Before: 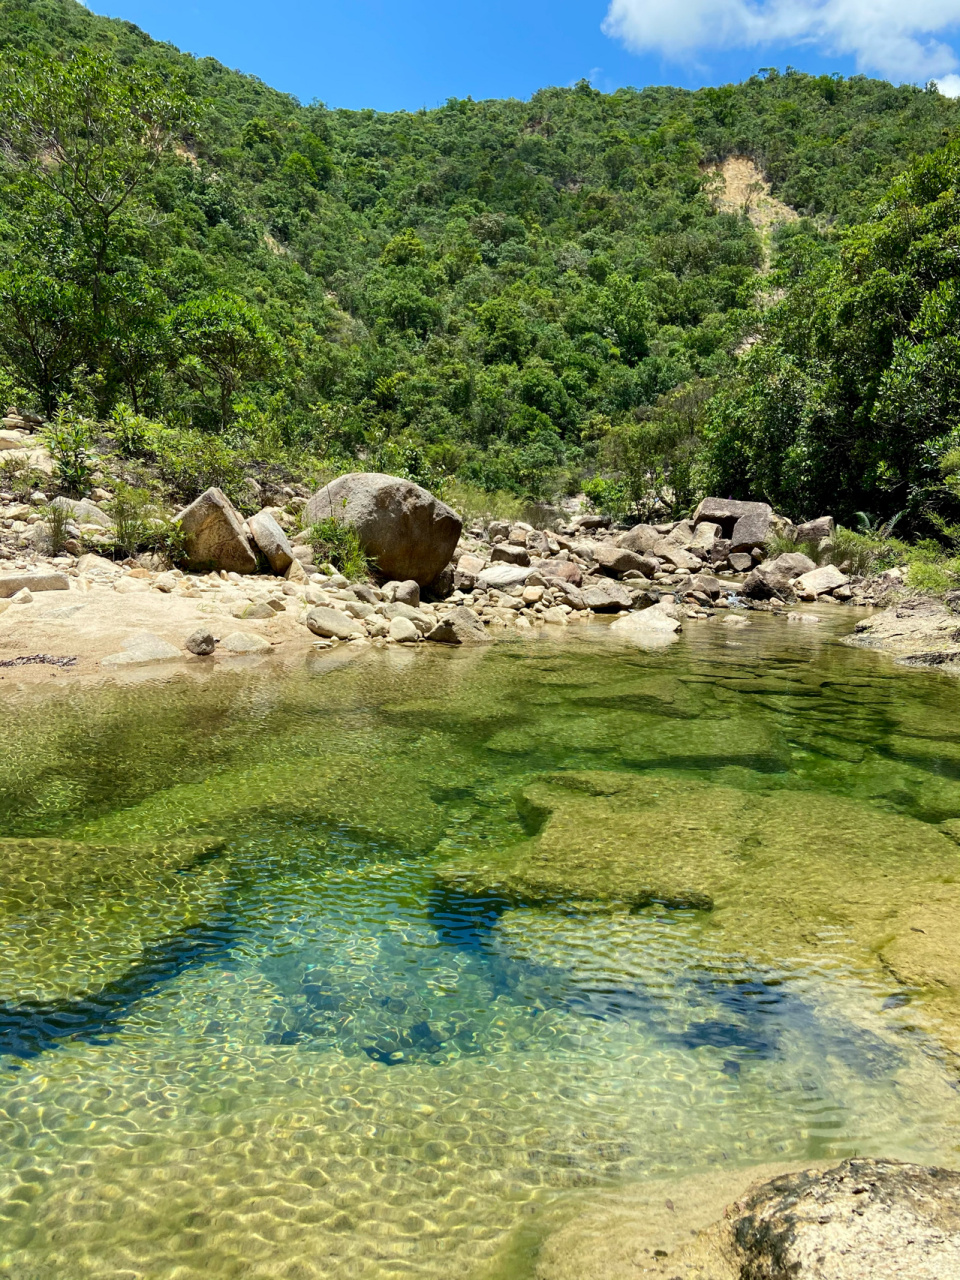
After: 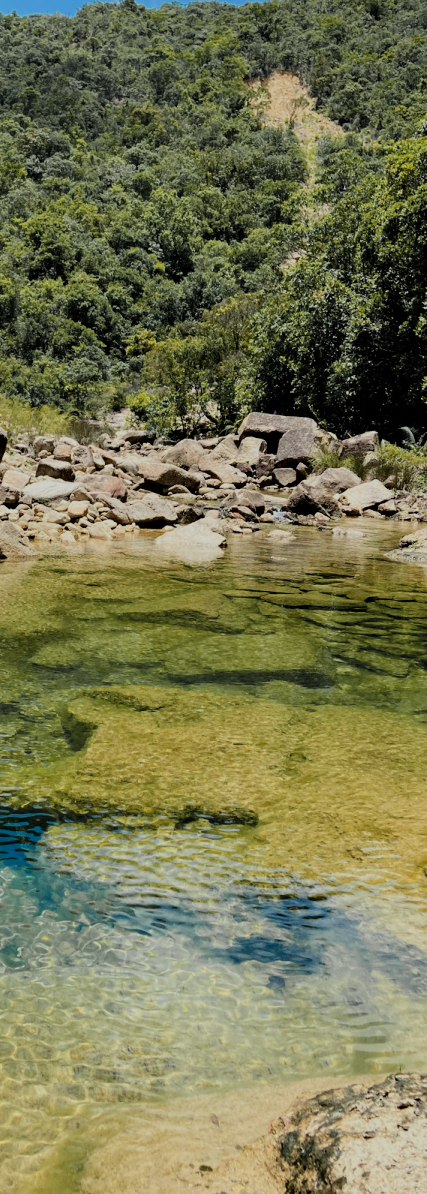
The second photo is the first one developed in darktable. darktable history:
crop: left 47.49%, top 6.69%, right 7.952%
color zones: curves: ch1 [(0.29, 0.492) (0.373, 0.185) (0.509, 0.481)]; ch2 [(0.25, 0.462) (0.749, 0.457)]
filmic rgb: black relative exposure -7.23 EV, white relative exposure 5.37 EV, hardness 3.02
